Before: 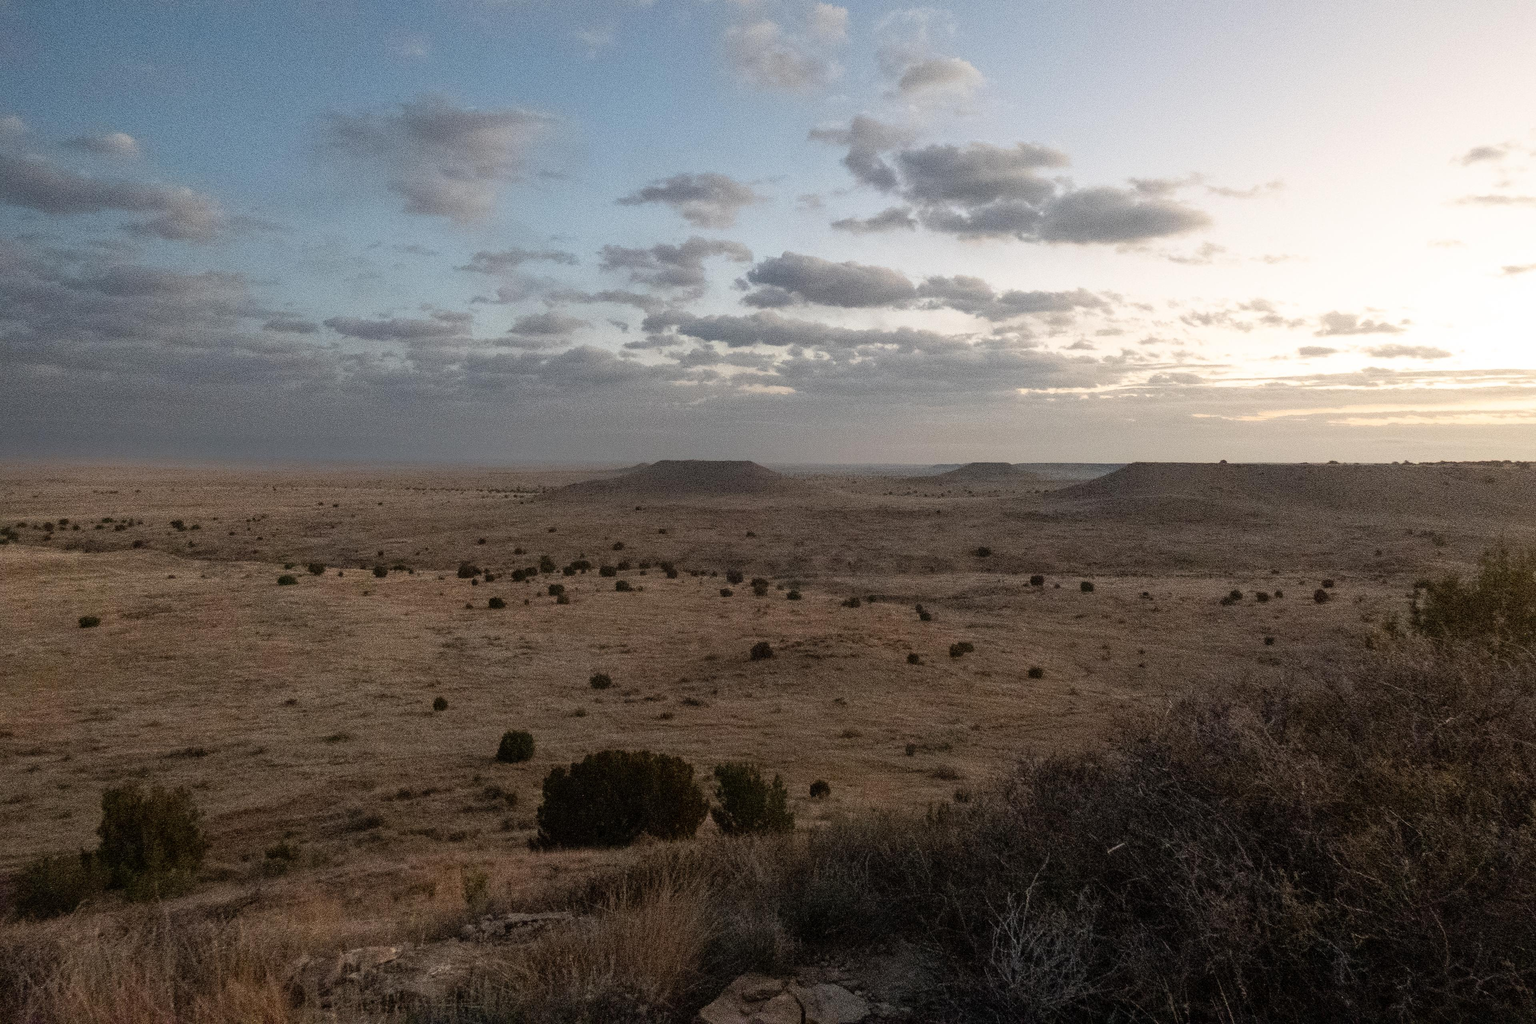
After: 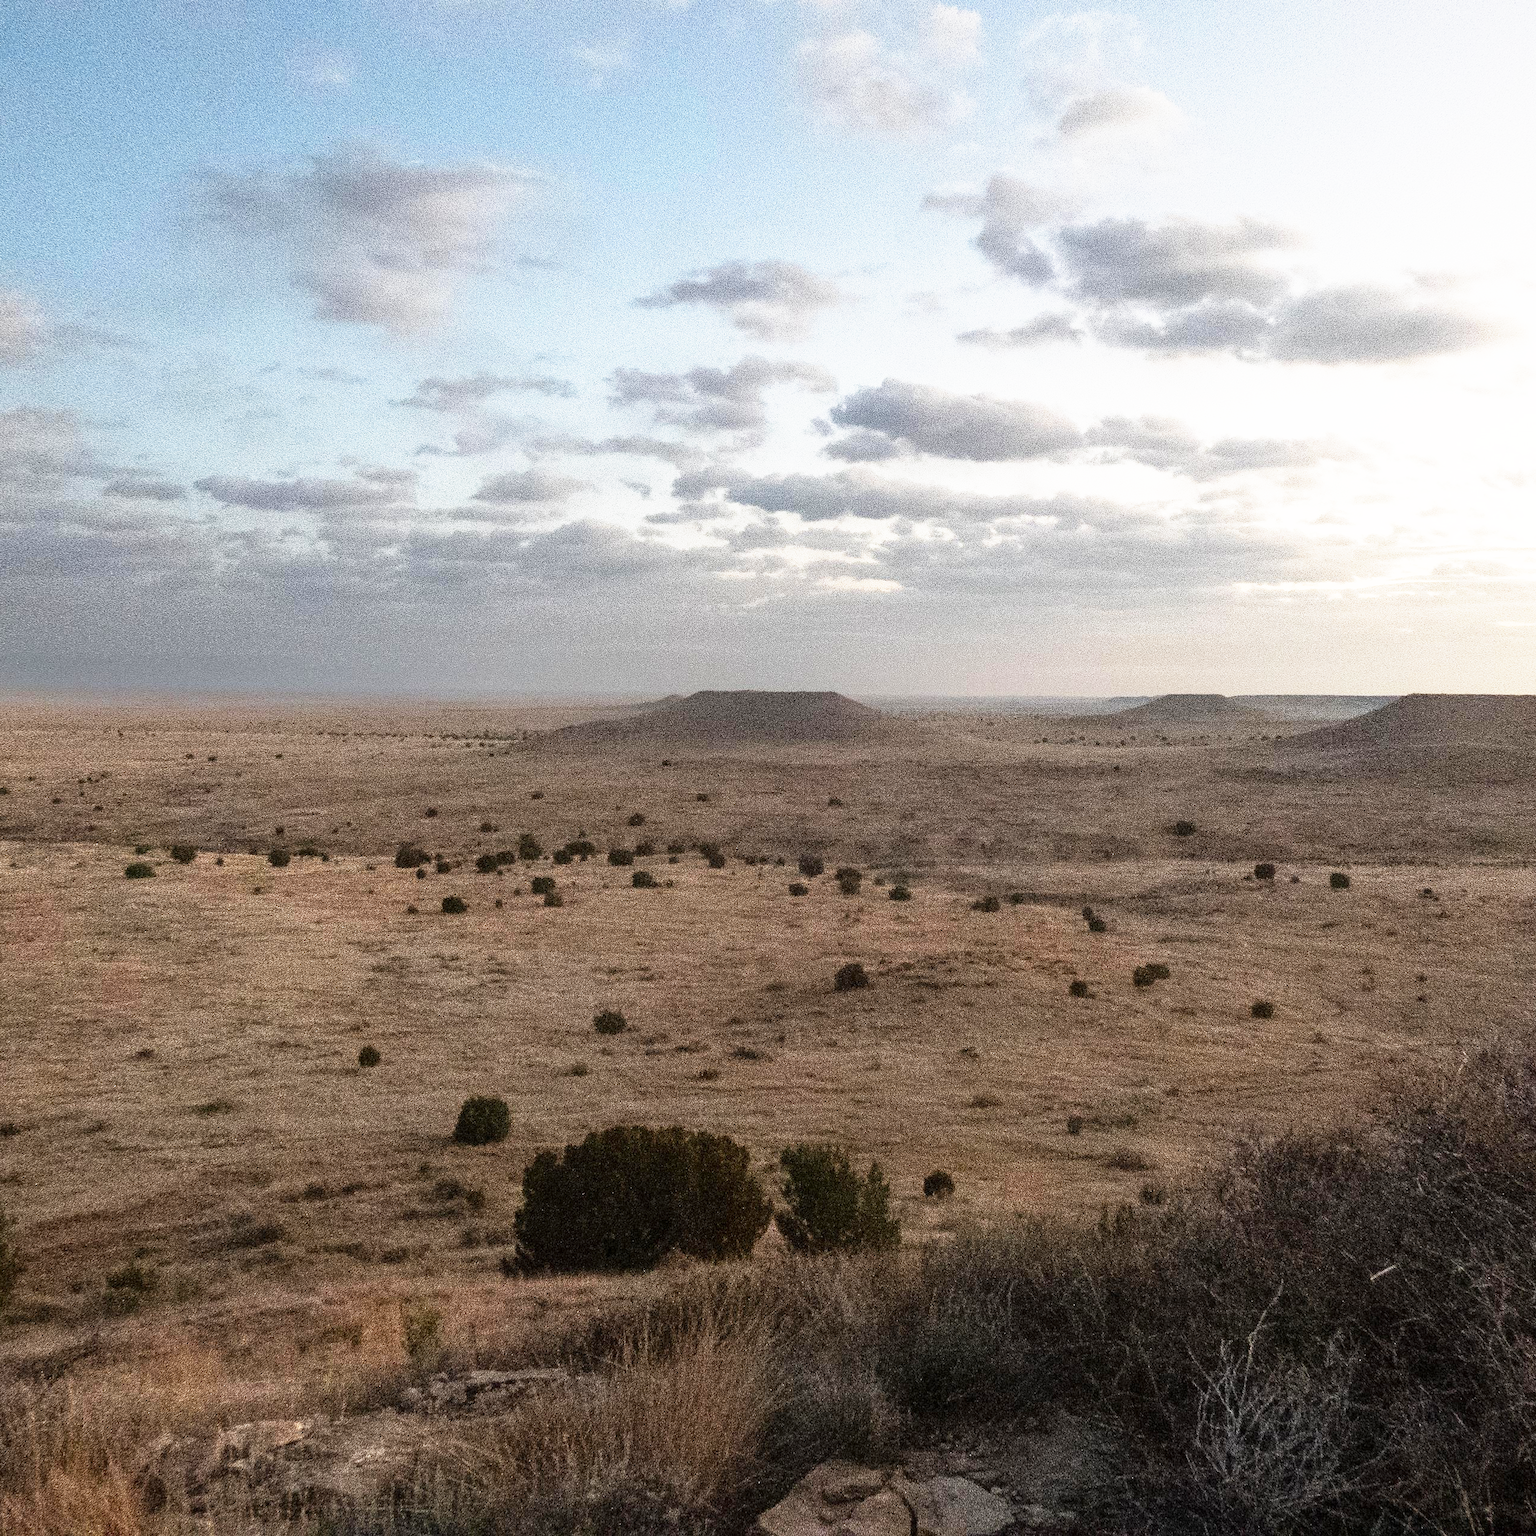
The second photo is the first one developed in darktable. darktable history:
base curve: curves: ch0 [(0, 0) (0.495, 0.917) (1, 1)], preserve colors none
crop and rotate: left 12.673%, right 20.66%
